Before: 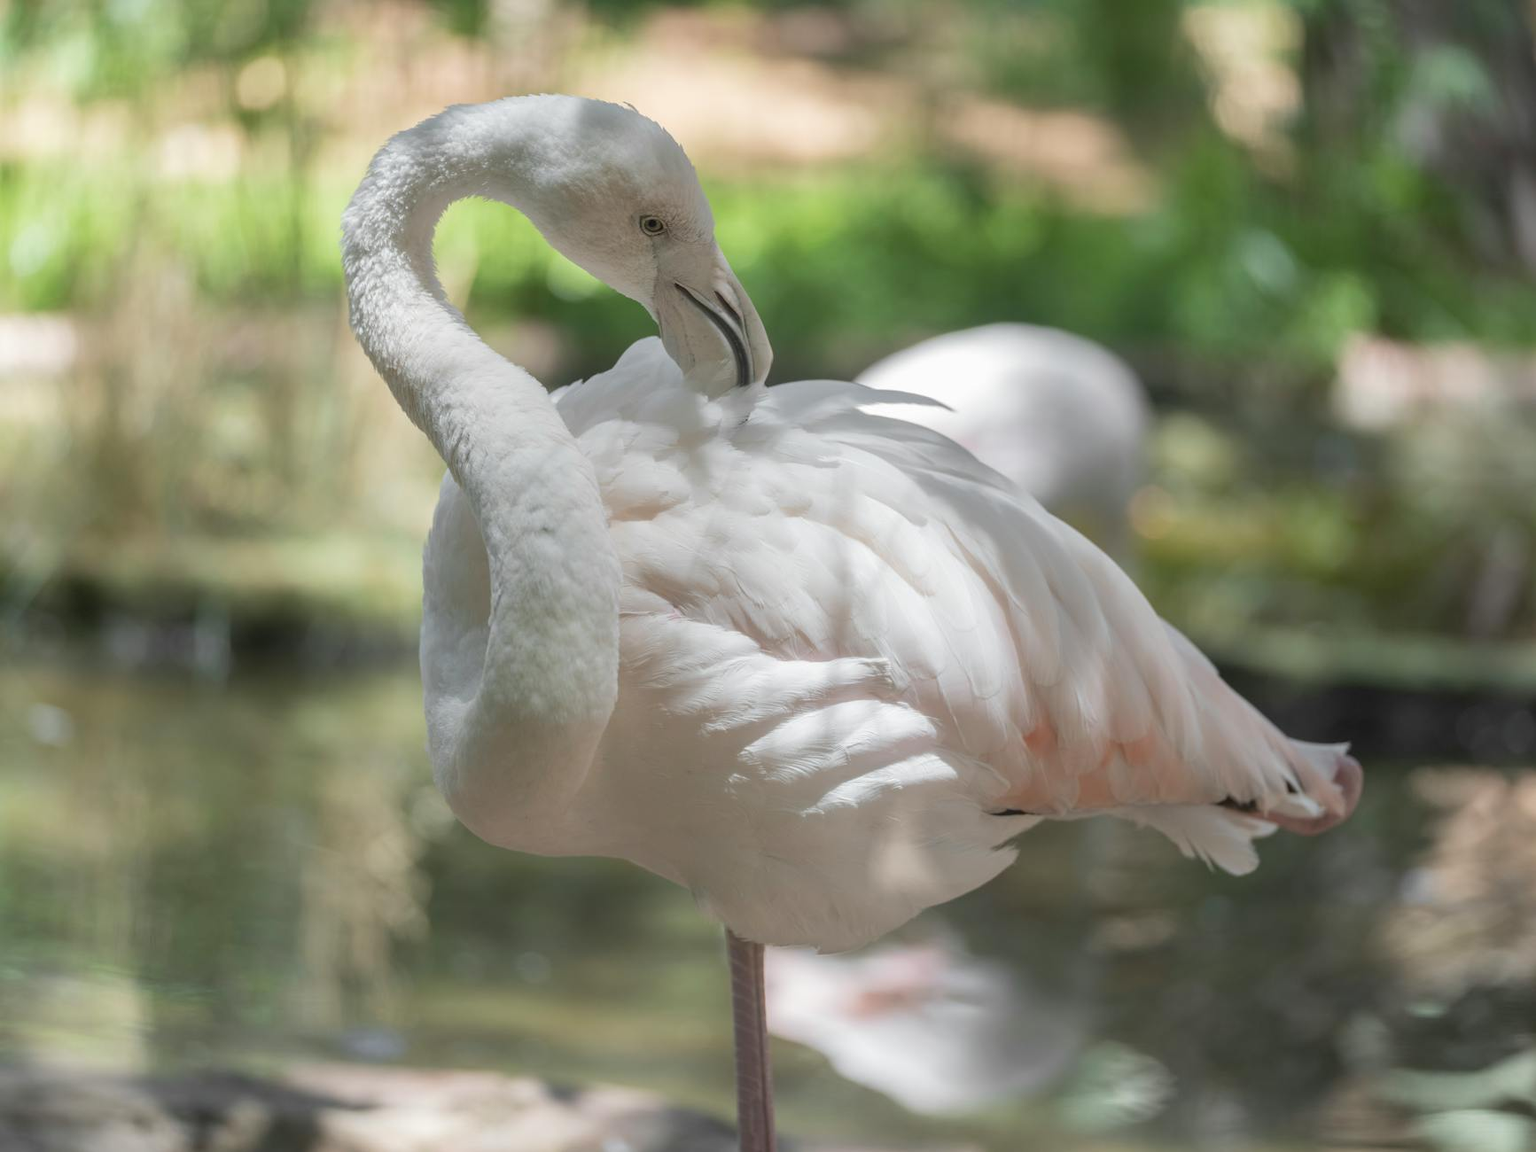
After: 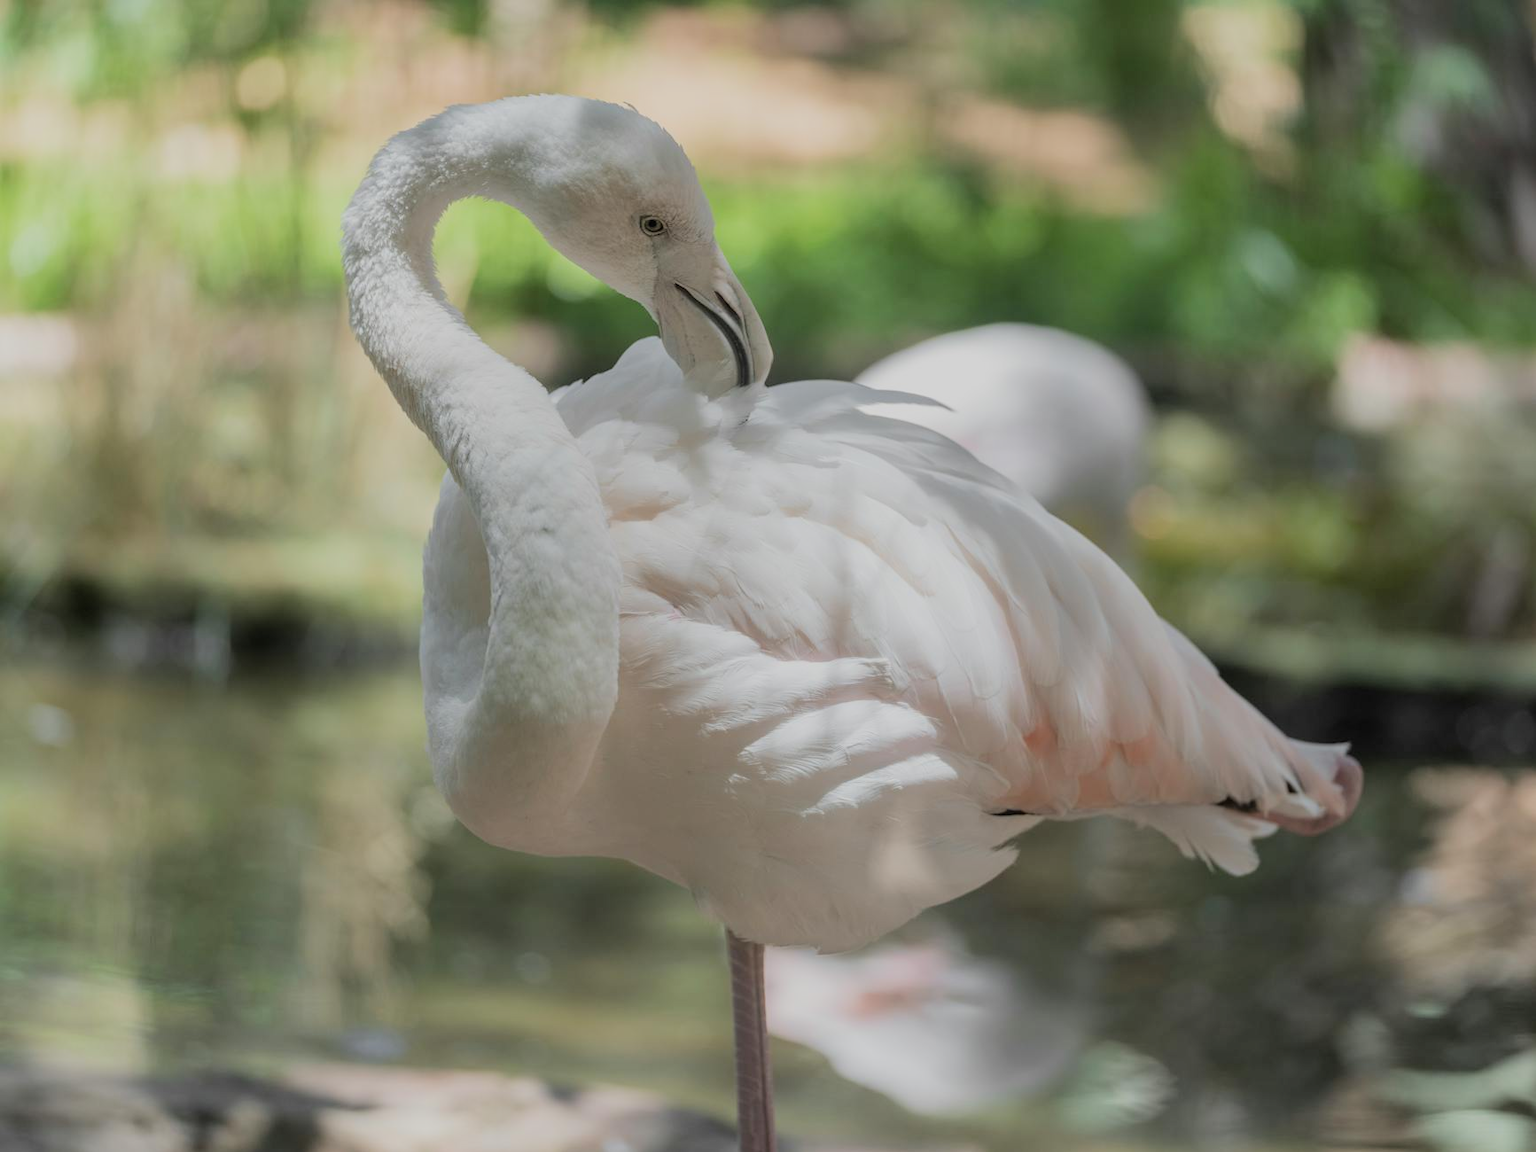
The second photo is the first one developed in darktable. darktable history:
filmic rgb: black relative exposure -7.65 EV, white relative exposure 4.56 EV, hardness 3.61, color science v6 (2022)
white balance: emerald 1
